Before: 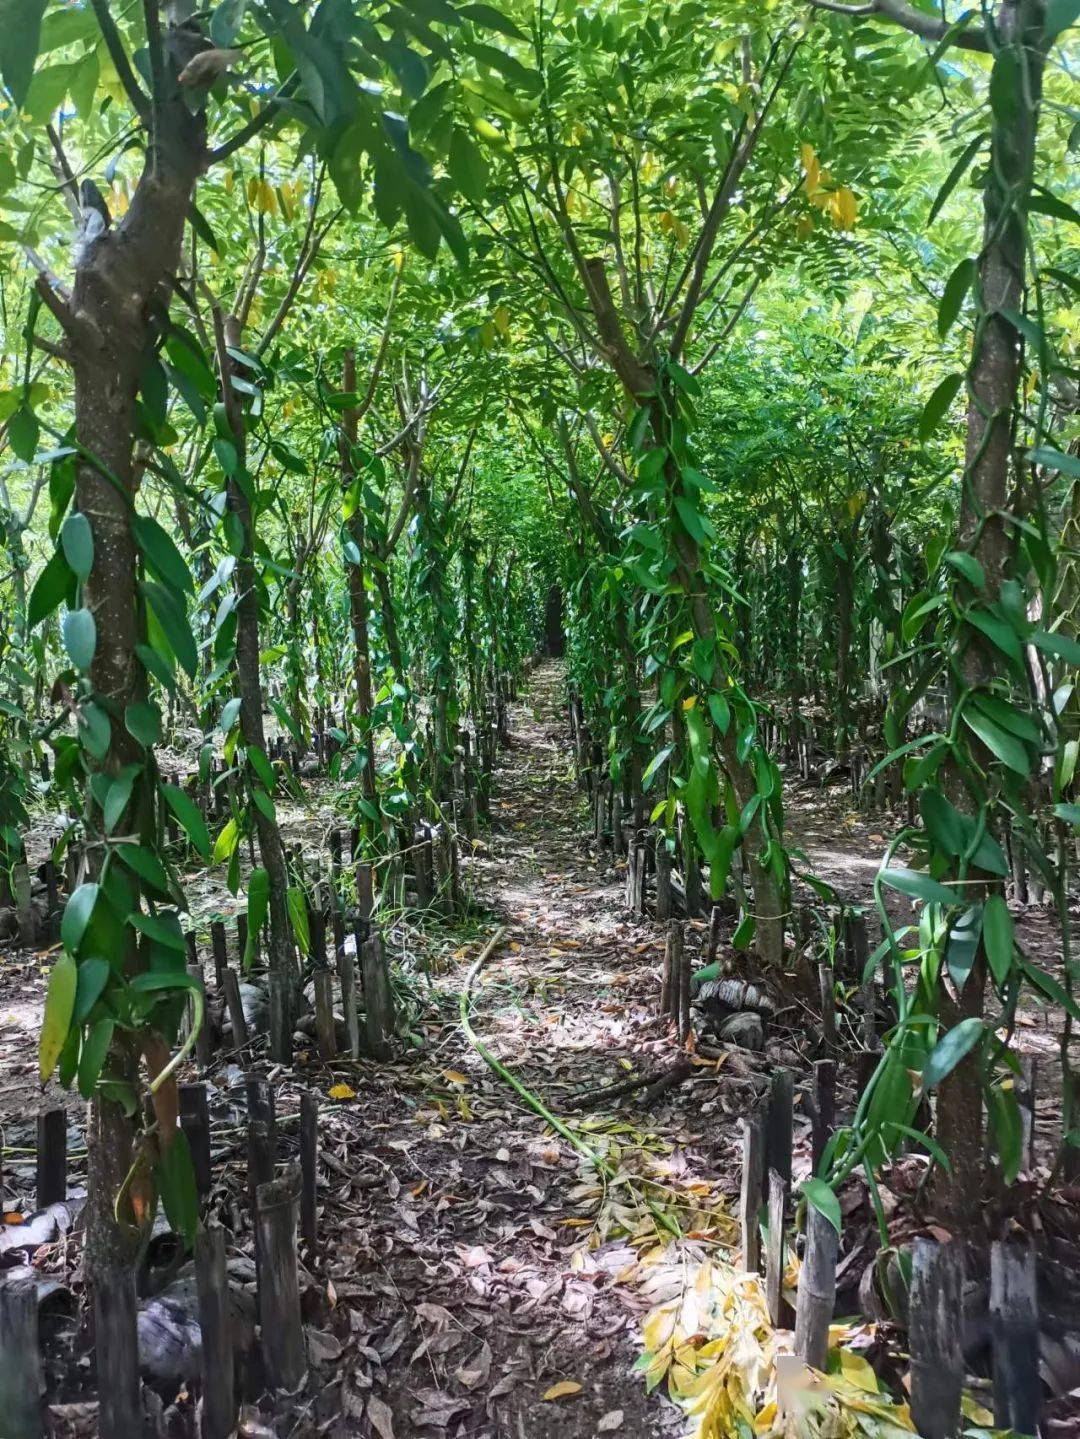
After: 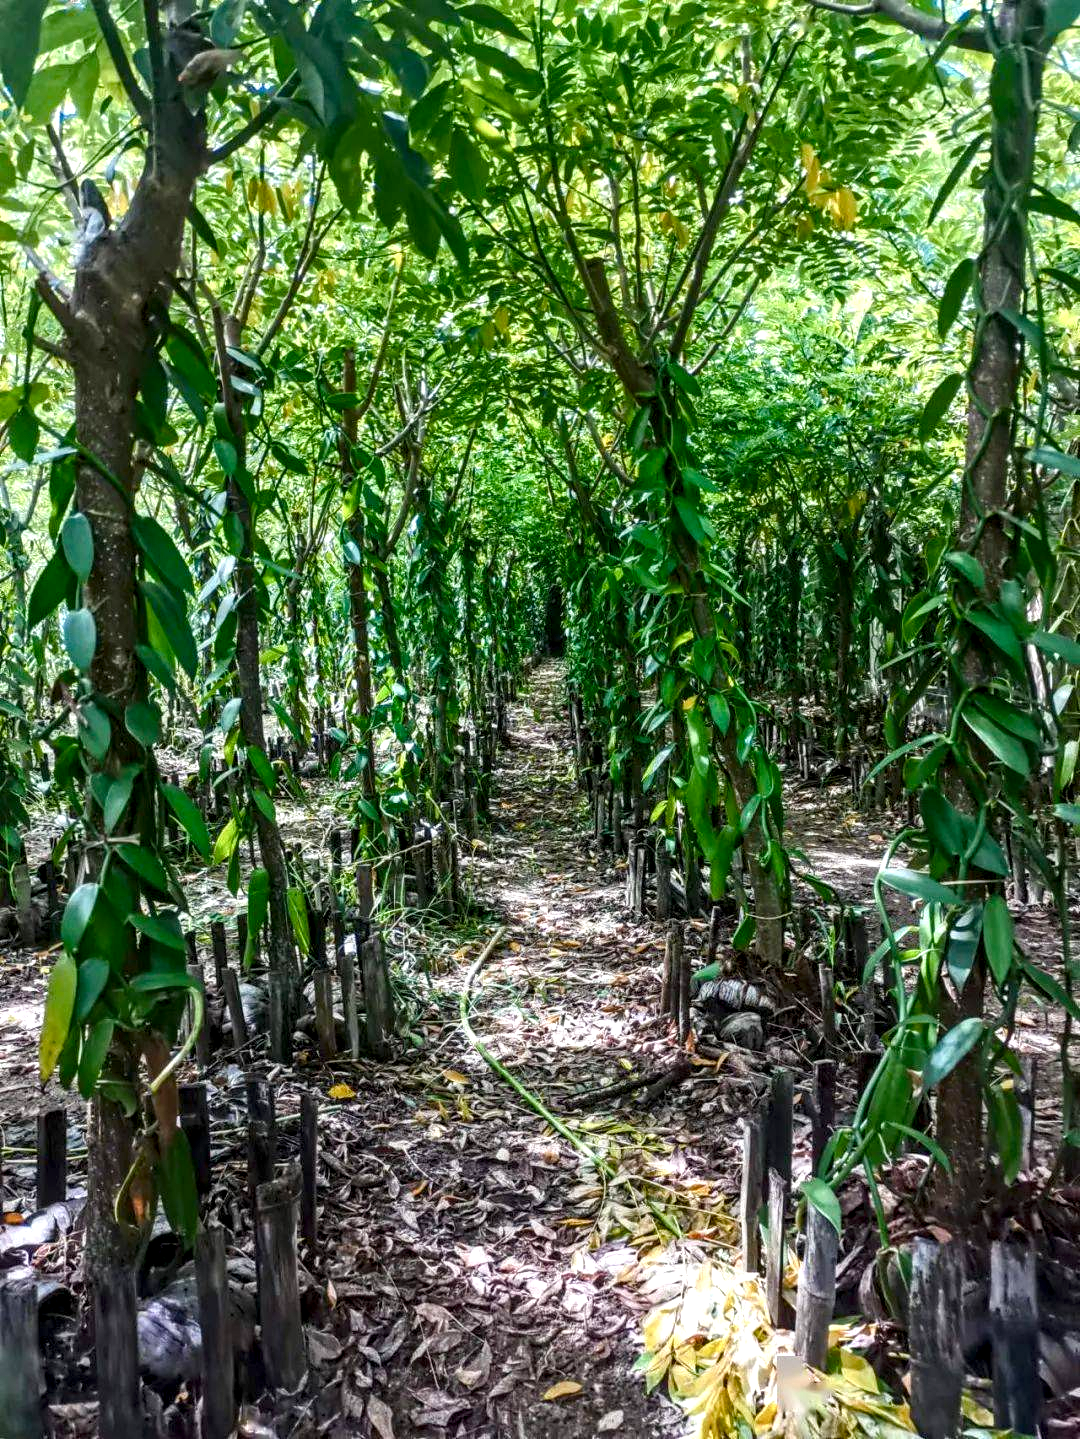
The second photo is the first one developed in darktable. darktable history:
color balance rgb: perceptual saturation grading › global saturation 0.478%, perceptual saturation grading › highlights -8.835%, perceptual saturation grading › mid-tones 17.998%, perceptual saturation grading › shadows 28.673%, global vibrance 14.601%
local contrast: highlights 60%, shadows 64%, detail 160%
